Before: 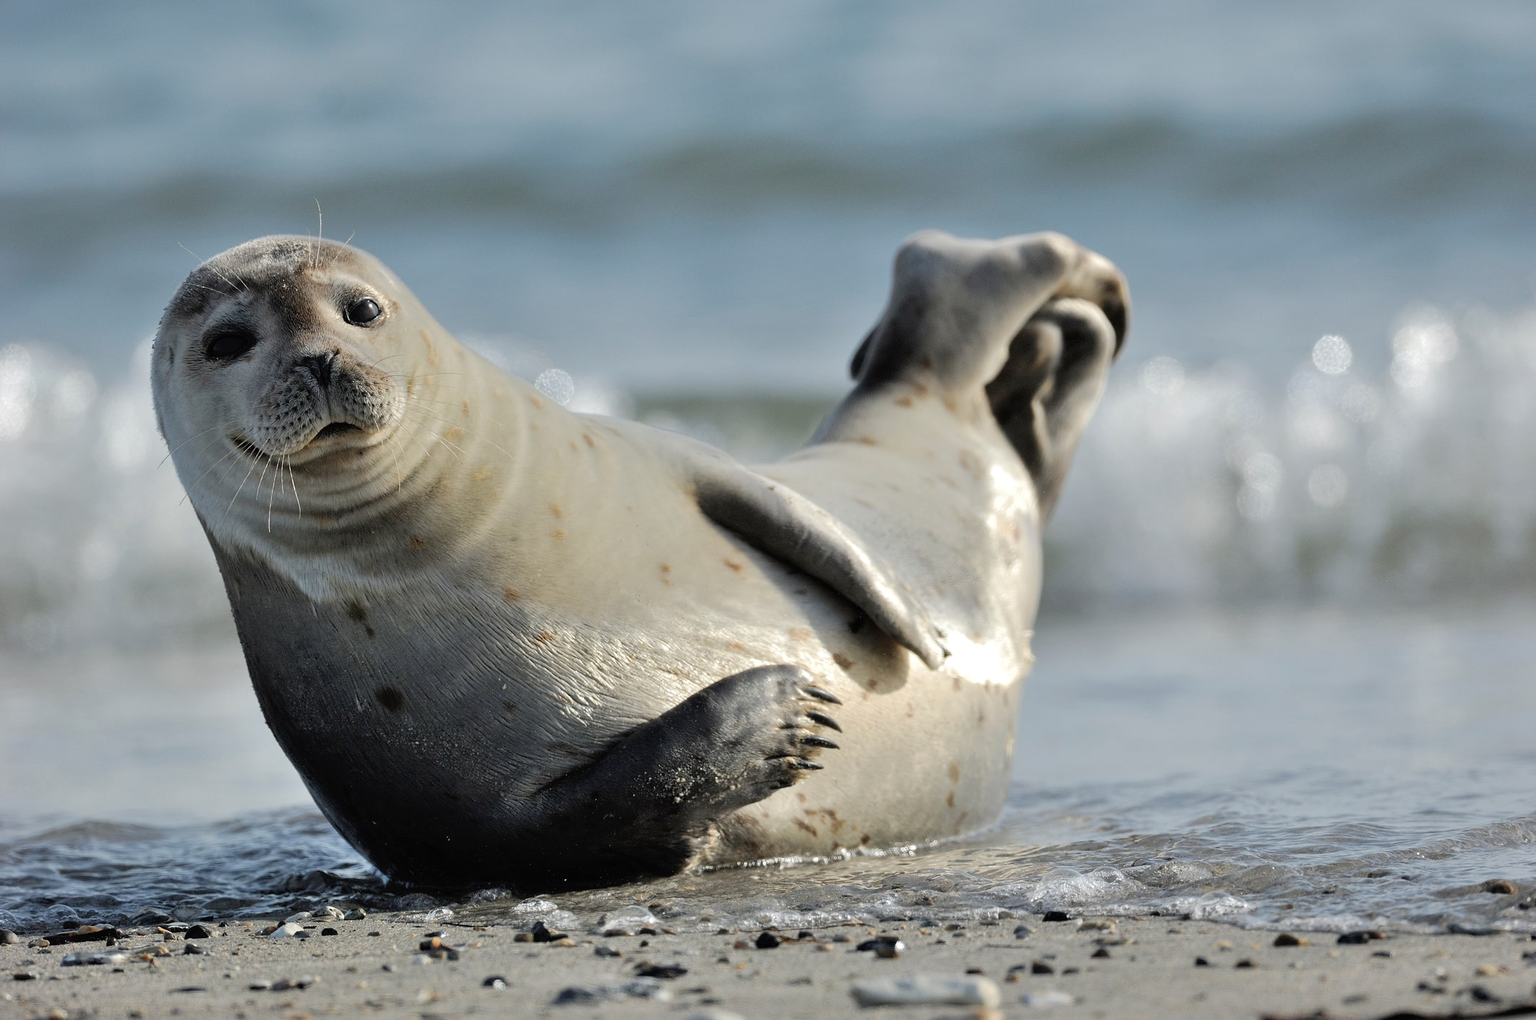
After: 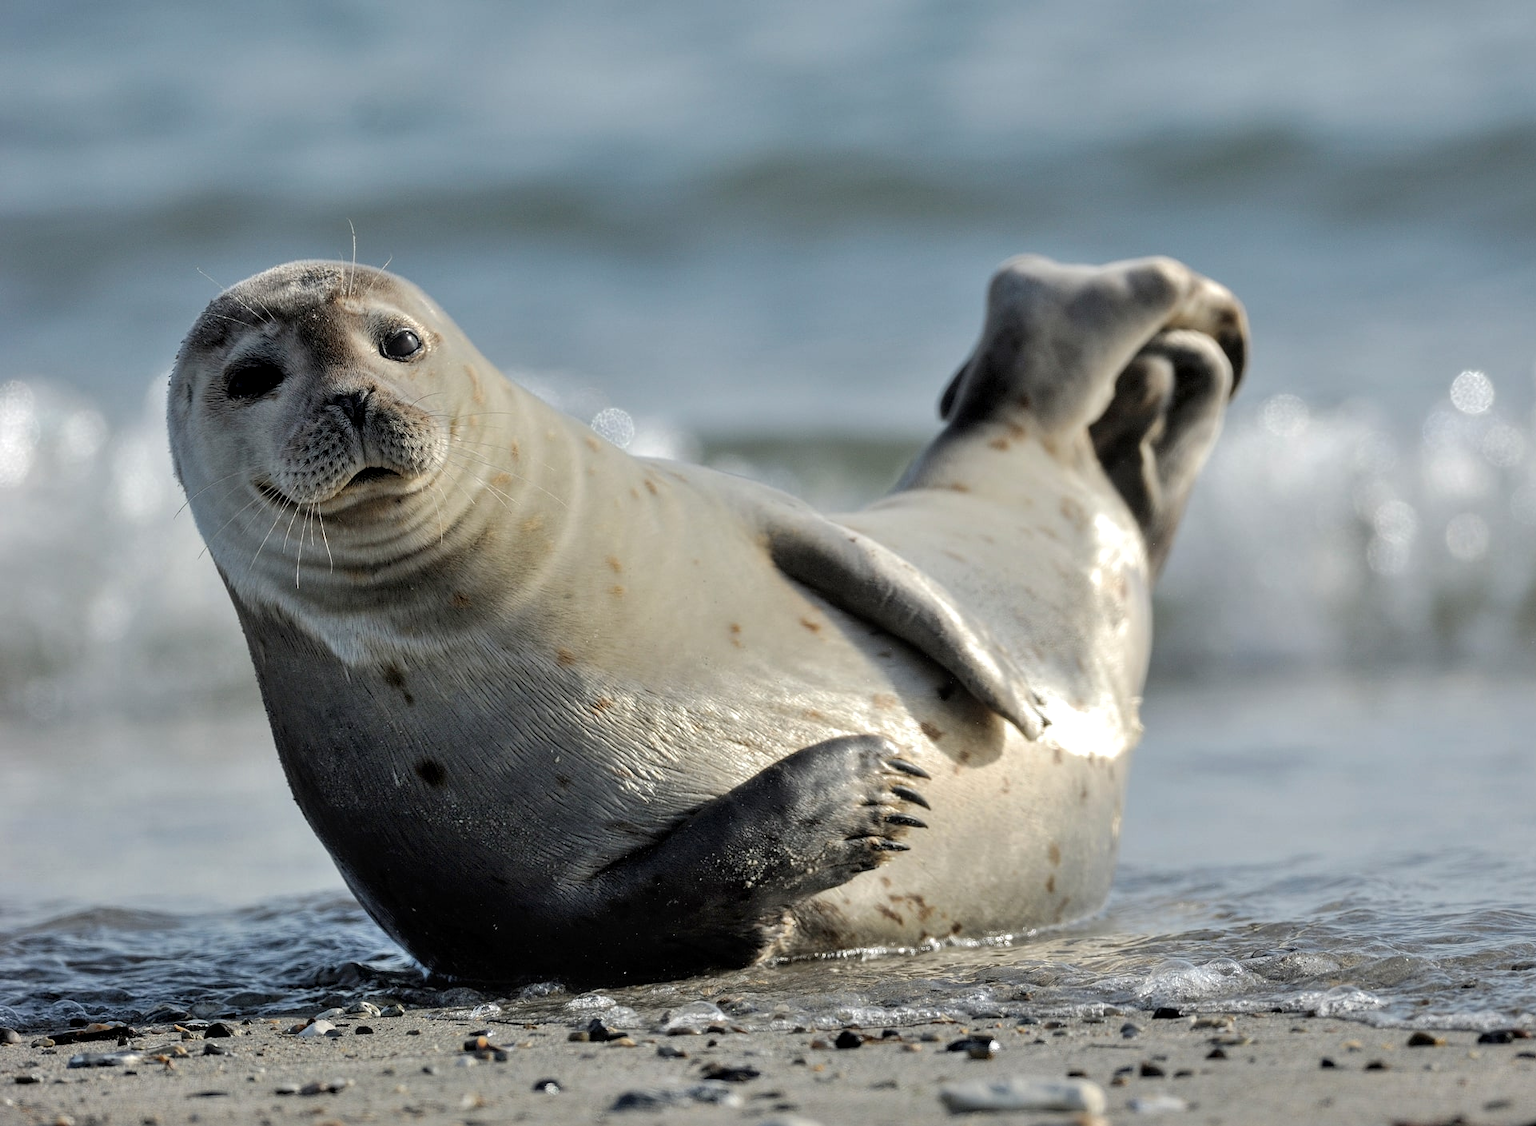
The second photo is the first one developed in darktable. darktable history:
exposure: compensate highlight preservation false
crop: right 9.482%, bottom 0.043%
base curve: curves: ch0 [(0, 0) (0.472, 0.455) (1, 1)], preserve colors none
local contrast: on, module defaults
